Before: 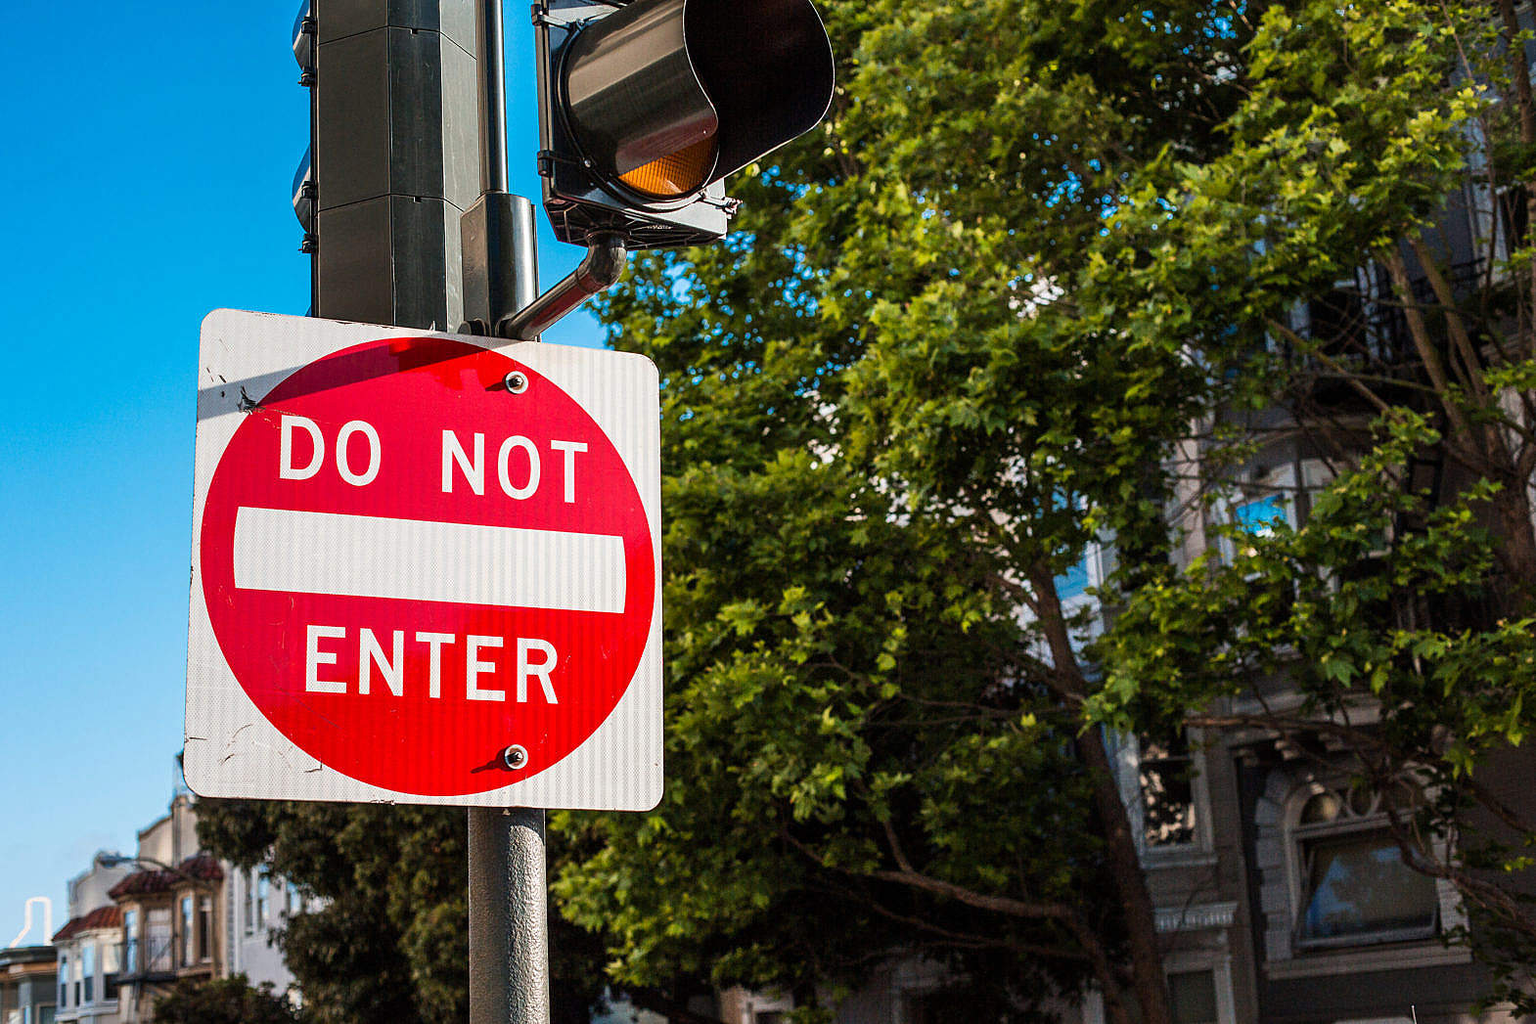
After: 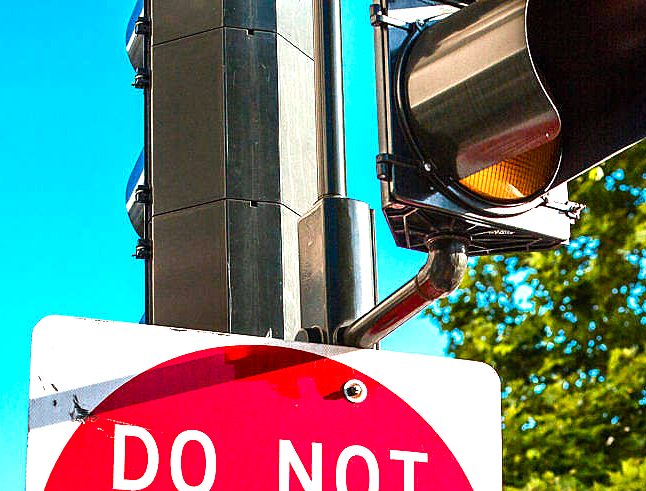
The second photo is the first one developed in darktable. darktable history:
color balance rgb: shadows lift › luminance -19.797%, perceptual saturation grading › global saturation 0.181%, perceptual saturation grading › mid-tones 6.26%, perceptual saturation grading › shadows 71.243%, contrast 5.496%
exposure: black level correction 0, exposure 1.102 EV, compensate highlight preservation false
crop and rotate: left 11.032%, top 0.089%, right 47.783%, bottom 52.95%
